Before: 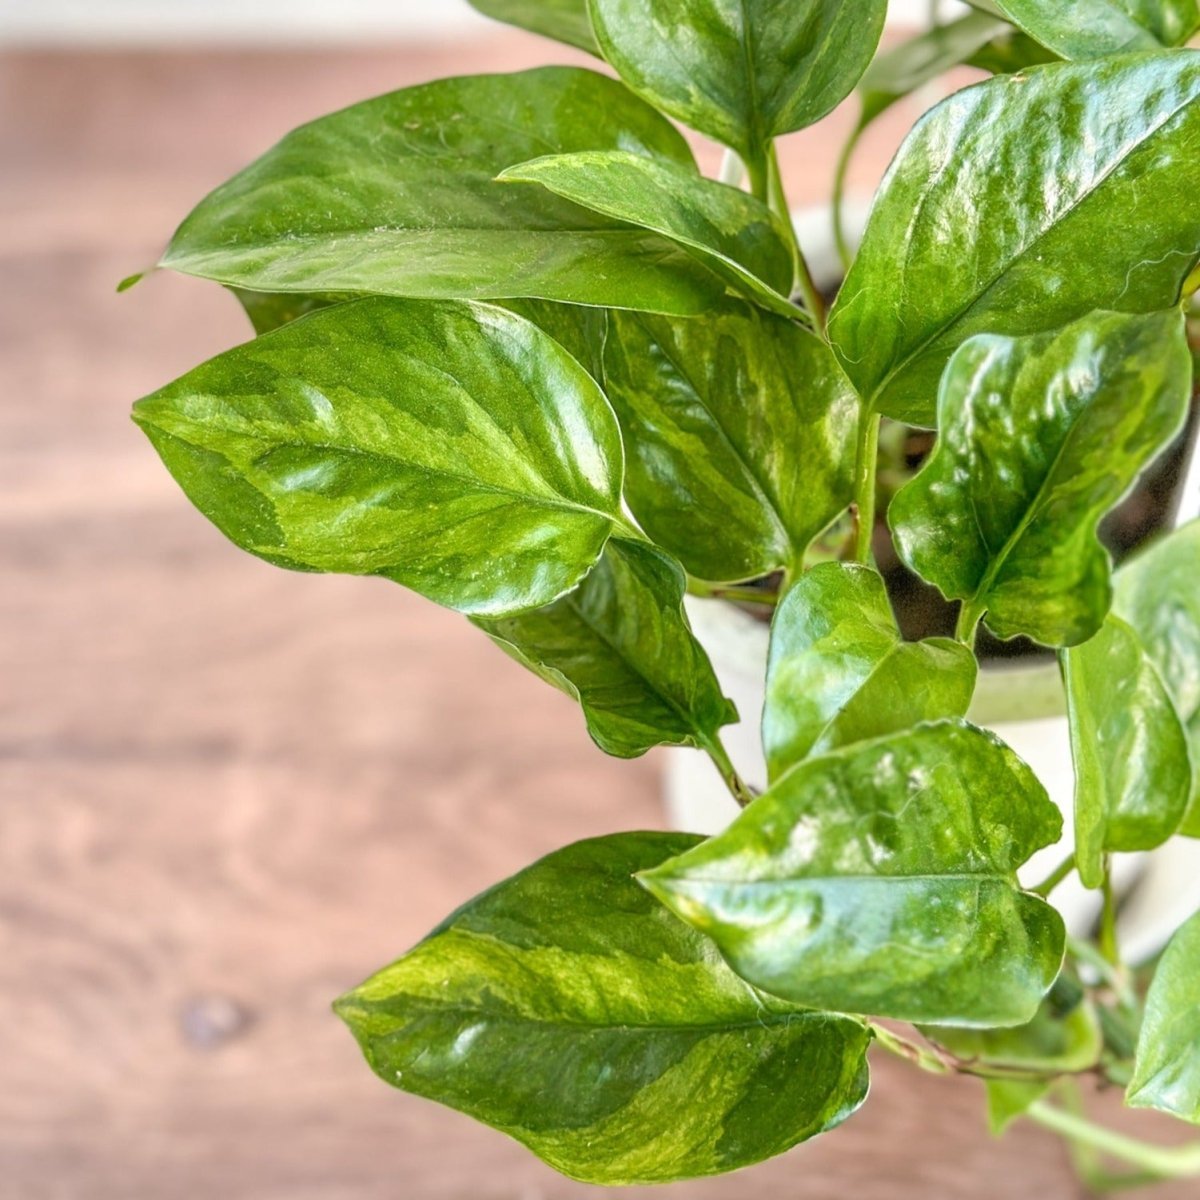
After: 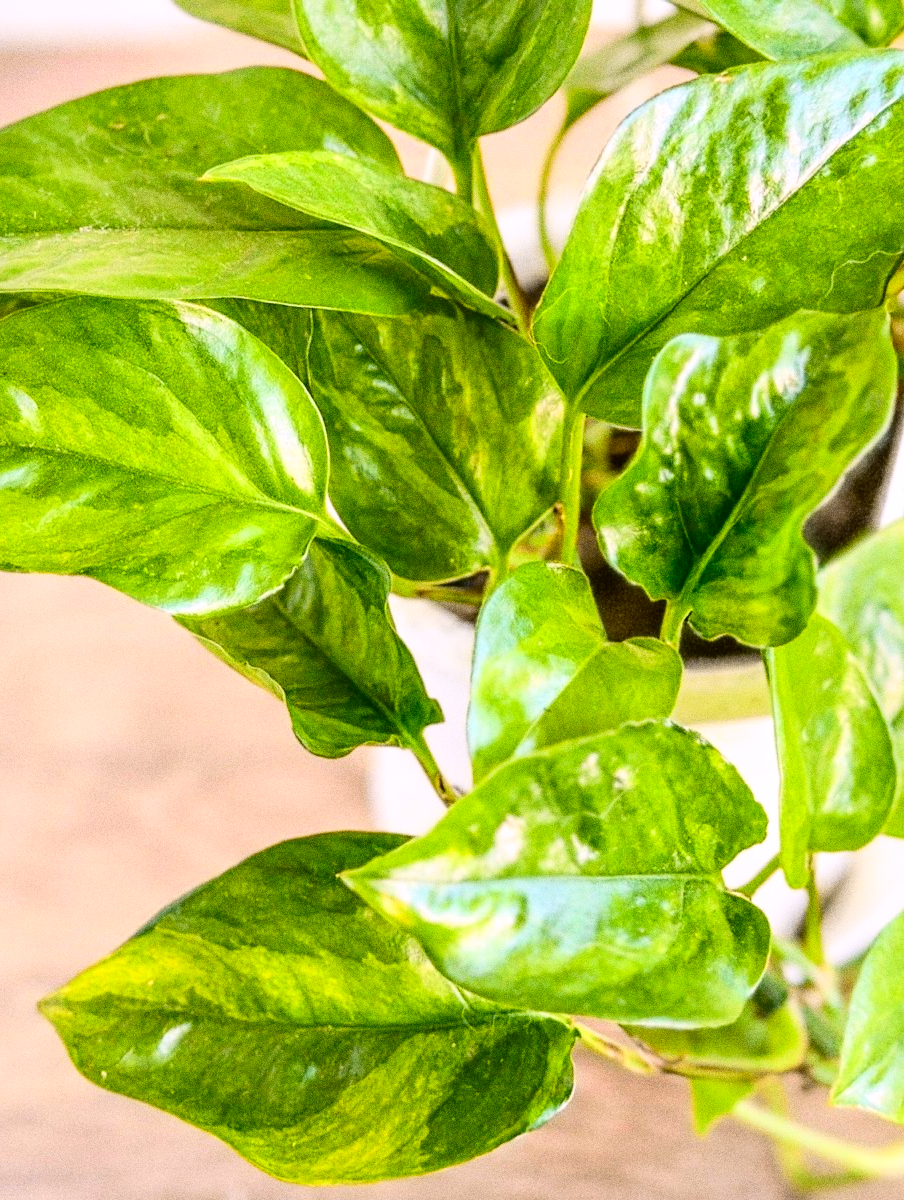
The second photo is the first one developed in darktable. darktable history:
grain: coarseness 0.09 ISO, strength 40%
crop and rotate: left 24.6%
tone curve: curves: ch0 [(0.003, 0.023) (0.071, 0.052) (0.236, 0.197) (0.466, 0.557) (0.631, 0.764) (0.806, 0.906) (1, 1)]; ch1 [(0, 0) (0.262, 0.227) (0.417, 0.386) (0.469, 0.467) (0.502, 0.51) (0.528, 0.521) (0.573, 0.555) (0.605, 0.621) (0.644, 0.671) (0.686, 0.728) (0.994, 0.987)]; ch2 [(0, 0) (0.262, 0.188) (0.385, 0.353) (0.427, 0.424) (0.495, 0.502) (0.531, 0.555) (0.583, 0.632) (0.644, 0.748) (1, 1)], color space Lab, independent channels, preserve colors none
white balance: red 1.05, blue 1.072
